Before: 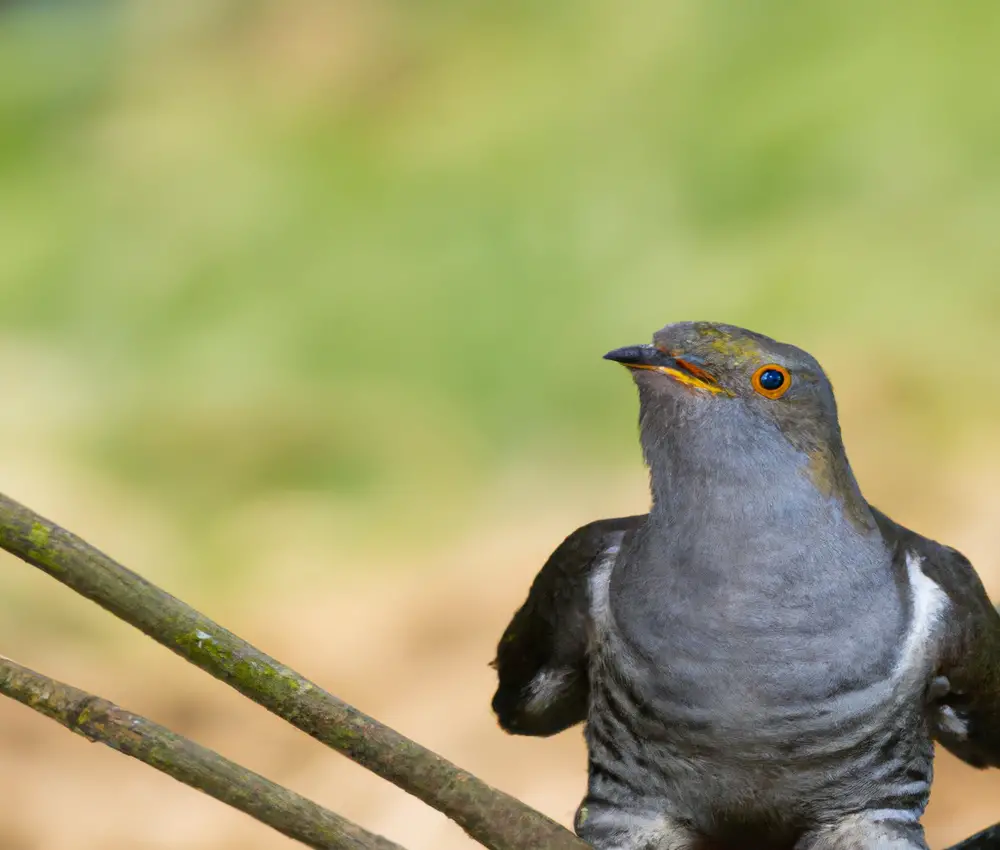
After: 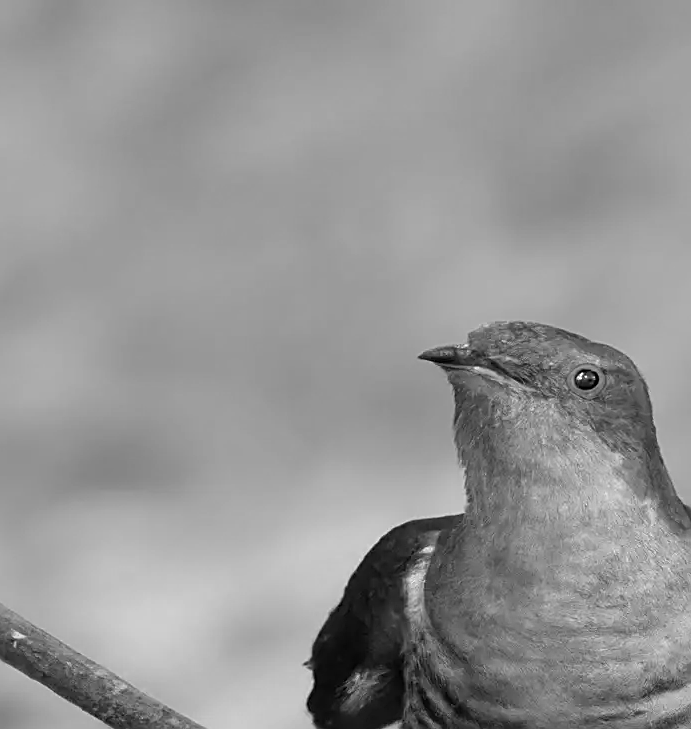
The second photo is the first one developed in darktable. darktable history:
color zones: curves: ch0 [(0, 0.613) (0.01, 0.613) (0.245, 0.448) (0.498, 0.529) (0.642, 0.665) (0.879, 0.777) (0.99, 0.613)]; ch1 [(0, 0) (0.143, 0) (0.286, 0) (0.429, 0) (0.571, 0) (0.714, 0) (0.857, 0)], mix 38.5%
sharpen: on, module defaults
crop: left 18.52%, right 12.315%, bottom 14.222%
